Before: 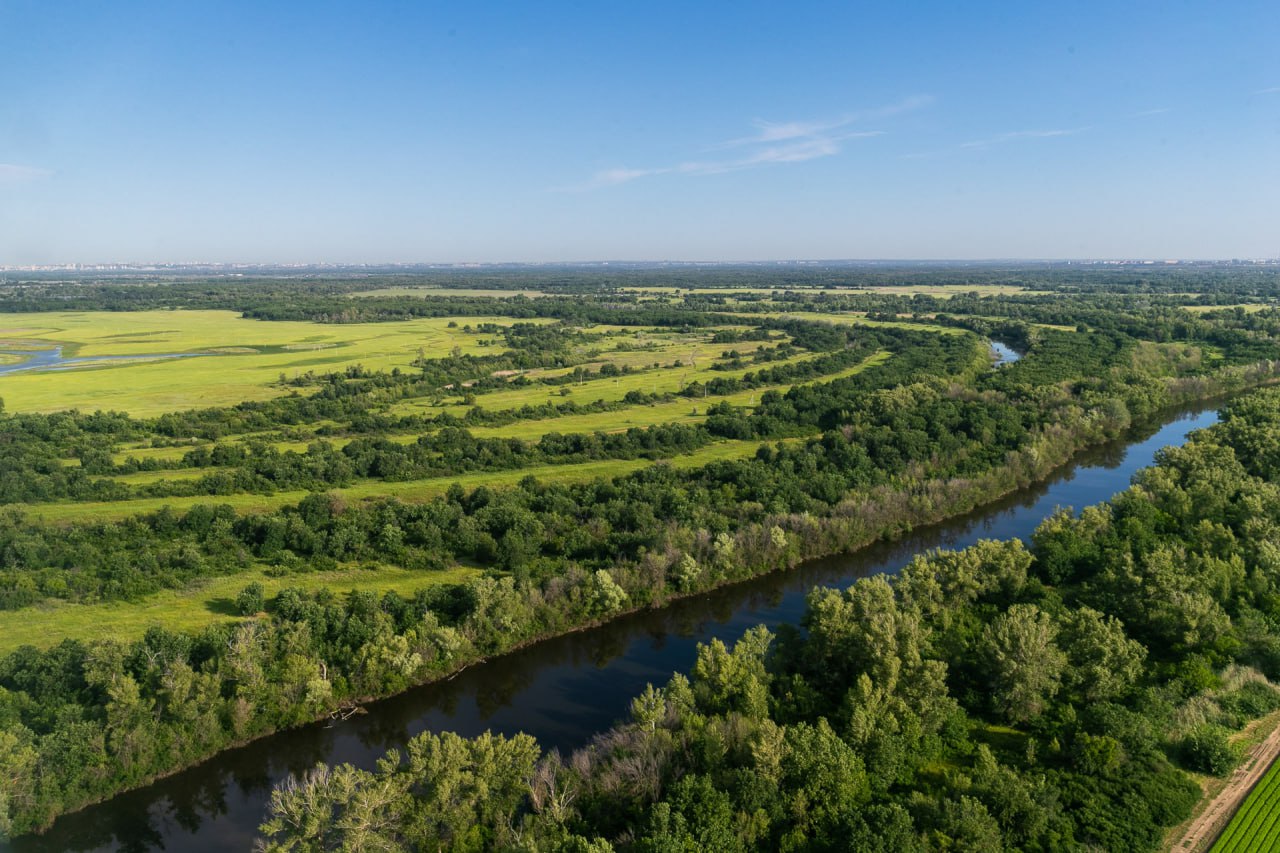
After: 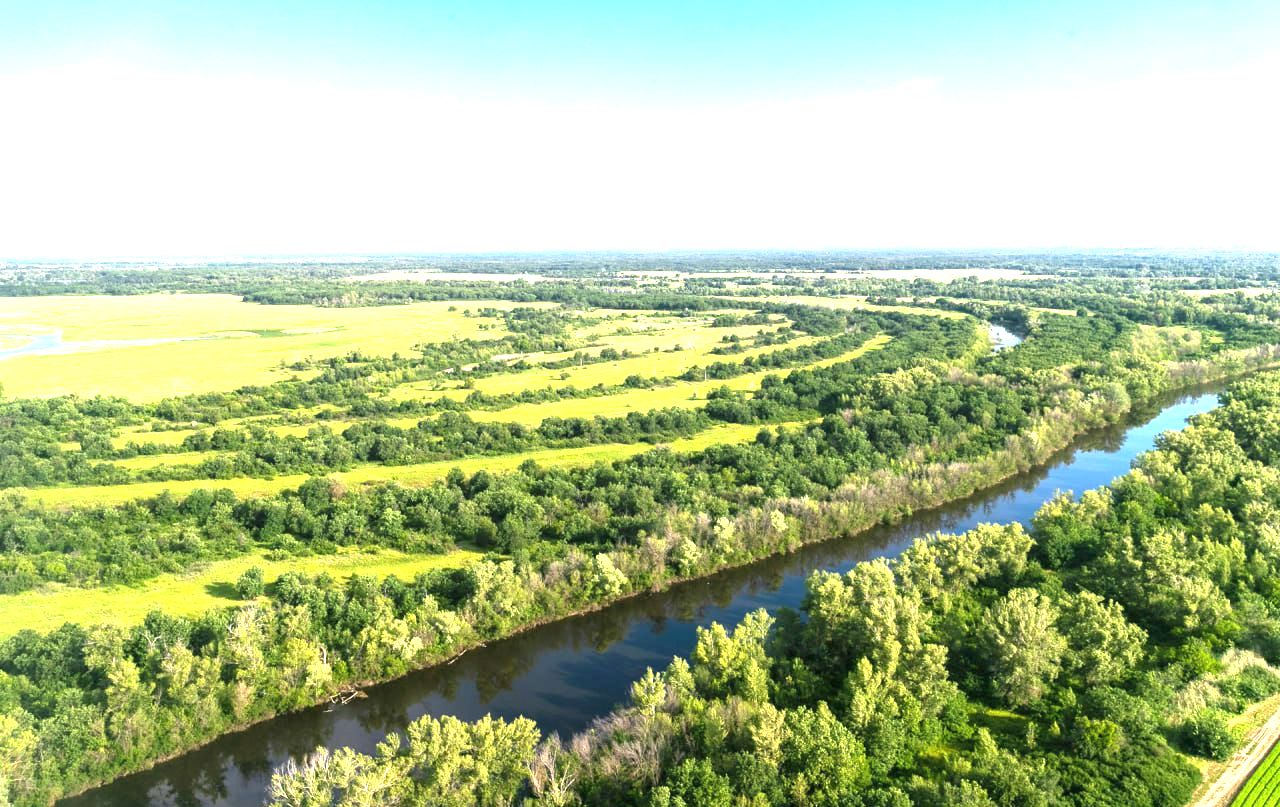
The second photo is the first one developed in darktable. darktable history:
crop and rotate: top 2.036%, bottom 3.27%
exposure: black level correction 0, exposure 2.095 EV, compensate highlight preservation false
base curve: curves: ch0 [(0, 0) (0.297, 0.298) (1, 1)], preserve colors none
